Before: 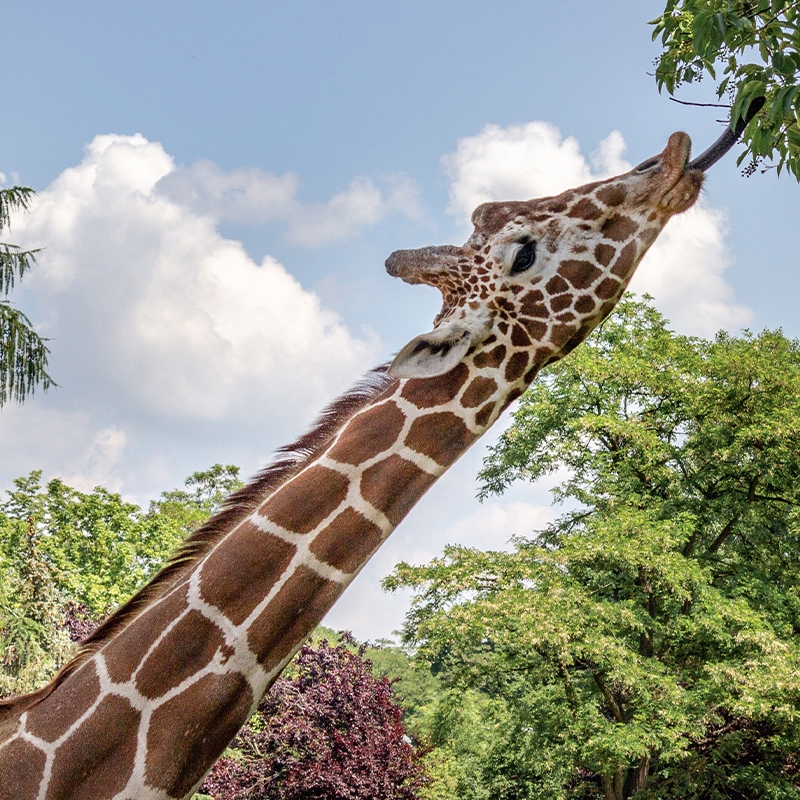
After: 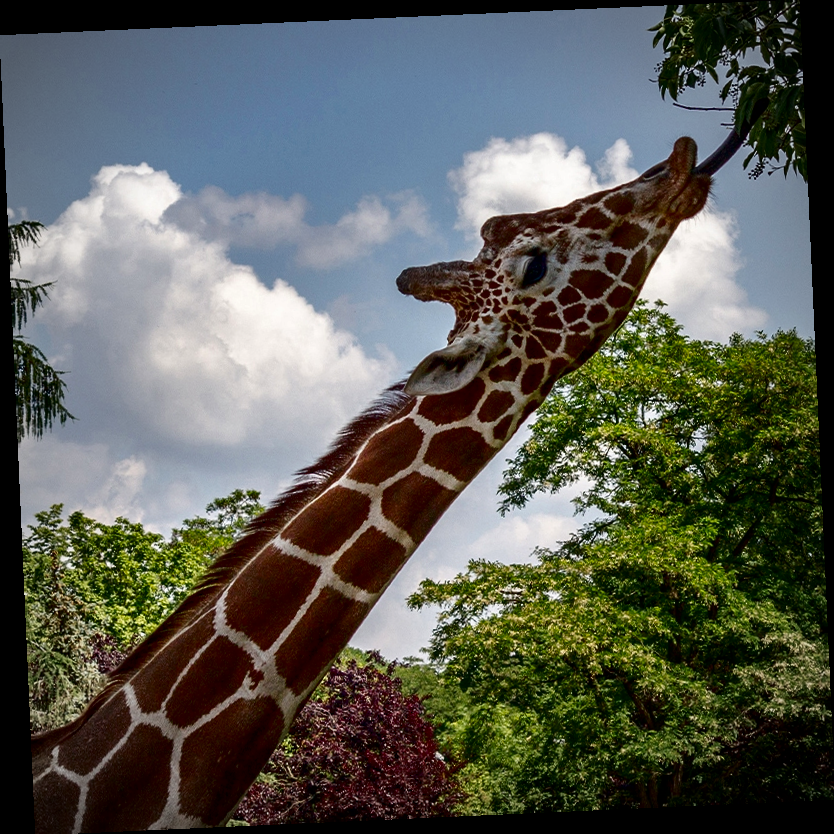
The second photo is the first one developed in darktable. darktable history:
rotate and perspective: rotation -2.56°, automatic cropping off
contrast brightness saturation: contrast 0.09, brightness -0.59, saturation 0.17
vignetting: on, module defaults
